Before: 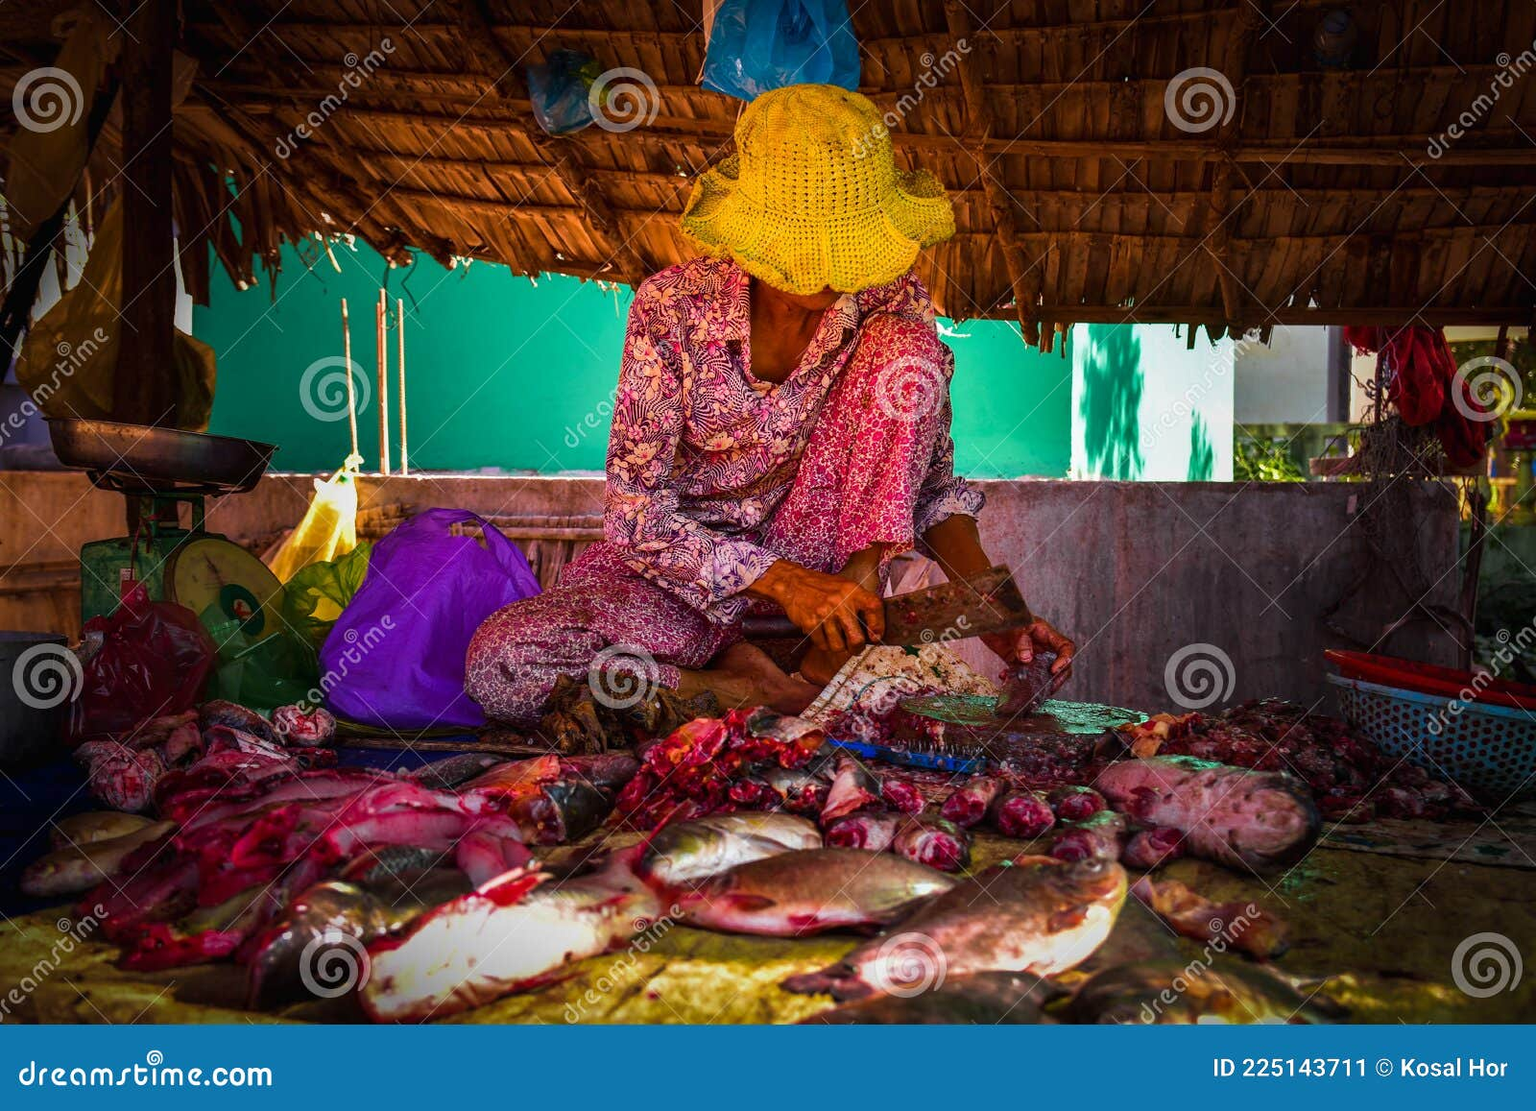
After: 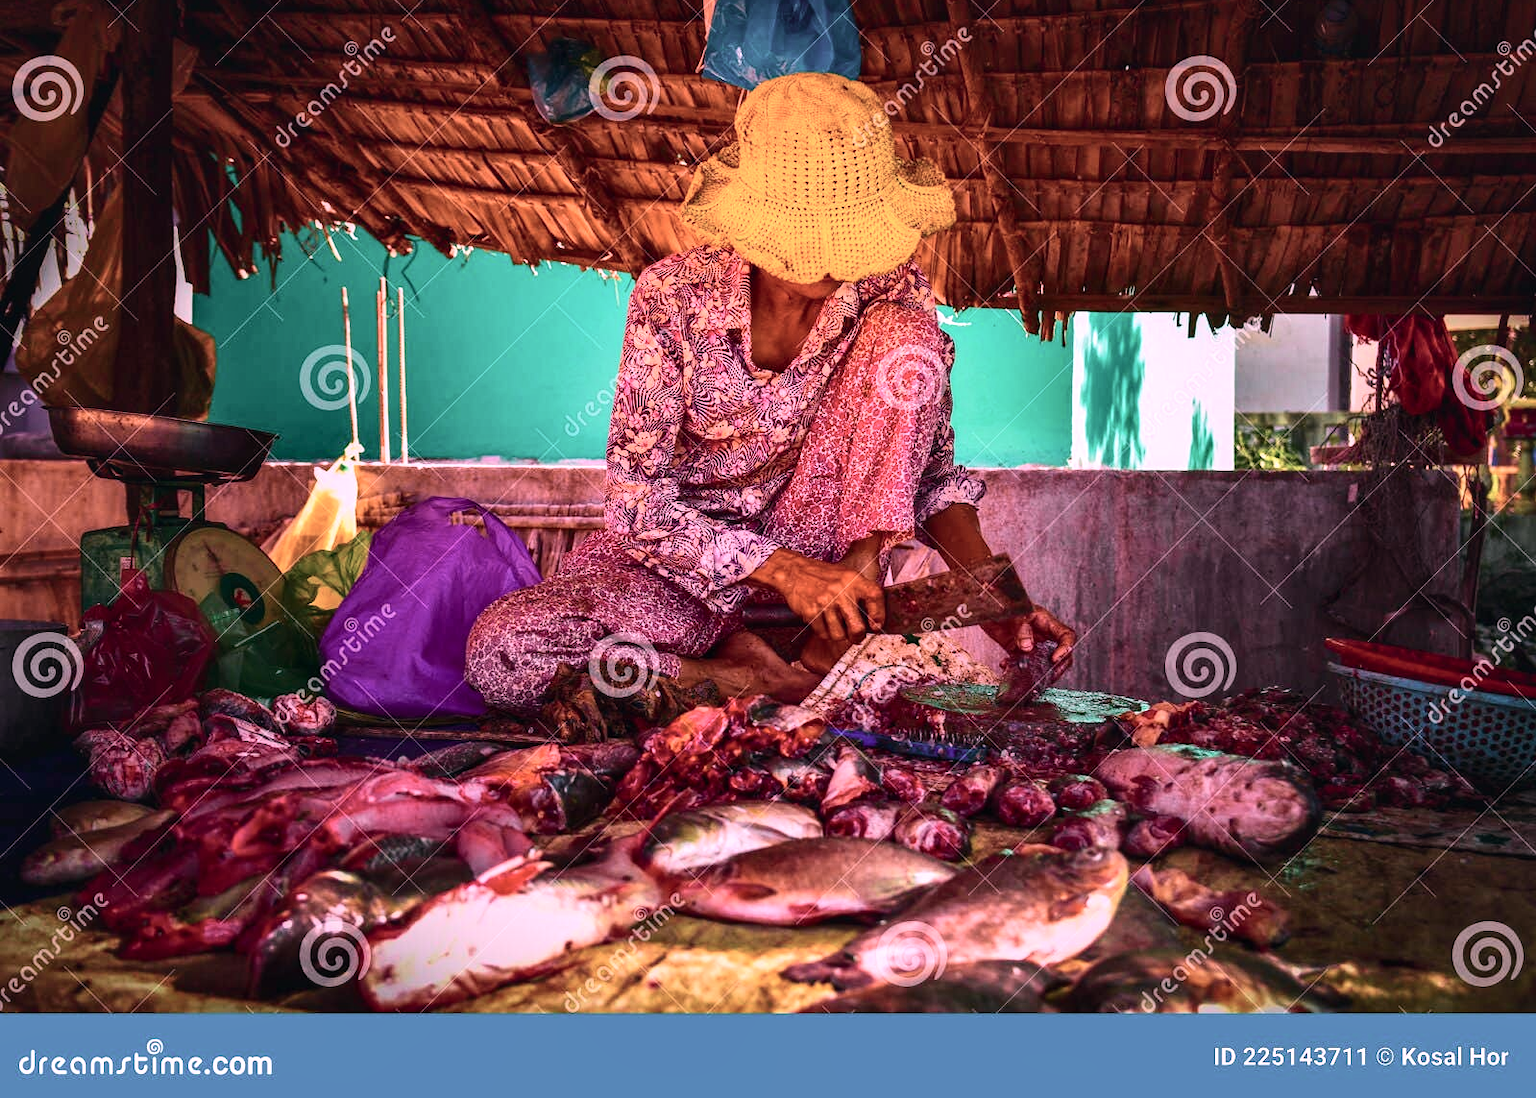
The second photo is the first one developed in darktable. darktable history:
white balance: red 1.188, blue 1.11
tone curve: curves: ch0 [(0, 0.025) (0.15, 0.143) (0.452, 0.486) (0.751, 0.788) (1, 0.961)]; ch1 [(0, 0) (0.43, 0.408) (0.476, 0.469) (0.497, 0.494) (0.546, 0.571) (0.566, 0.607) (0.62, 0.657) (1, 1)]; ch2 [(0, 0) (0.386, 0.397) (0.505, 0.498) (0.547, 0.546) (0.579, 0.58) (1, 1)], color space Lab, independent channels, preserve colors none
crop: top 1.049%, right 0.001%
shadows and highlights: shadows 32, highlights -32, soften with gaussian
contrast brightness saturation: contrast 0.1, saturation -0.3
exposure: exposure 0.2 EV, compensate highlight preservation false
local contrast: highlights 100%, shadows 100%, detail 120%, midtone range 0.2
